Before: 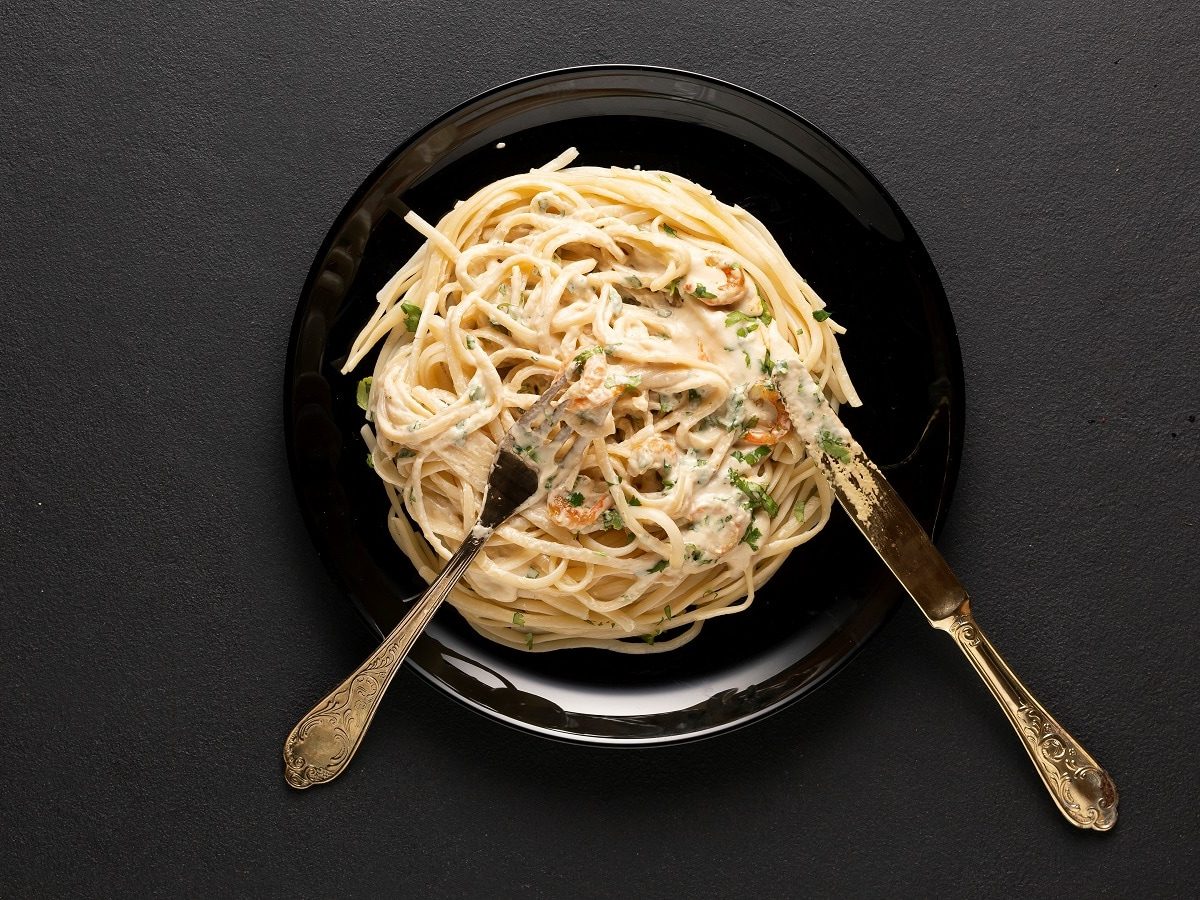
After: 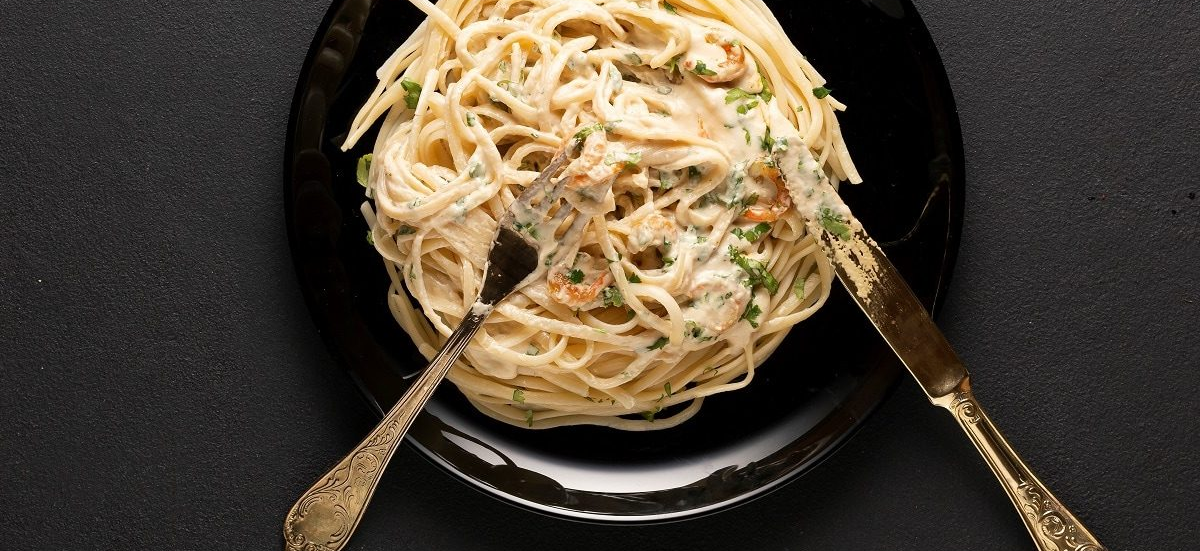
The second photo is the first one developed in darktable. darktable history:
crop and rotate: top 24.822%, bottom 13.937%
